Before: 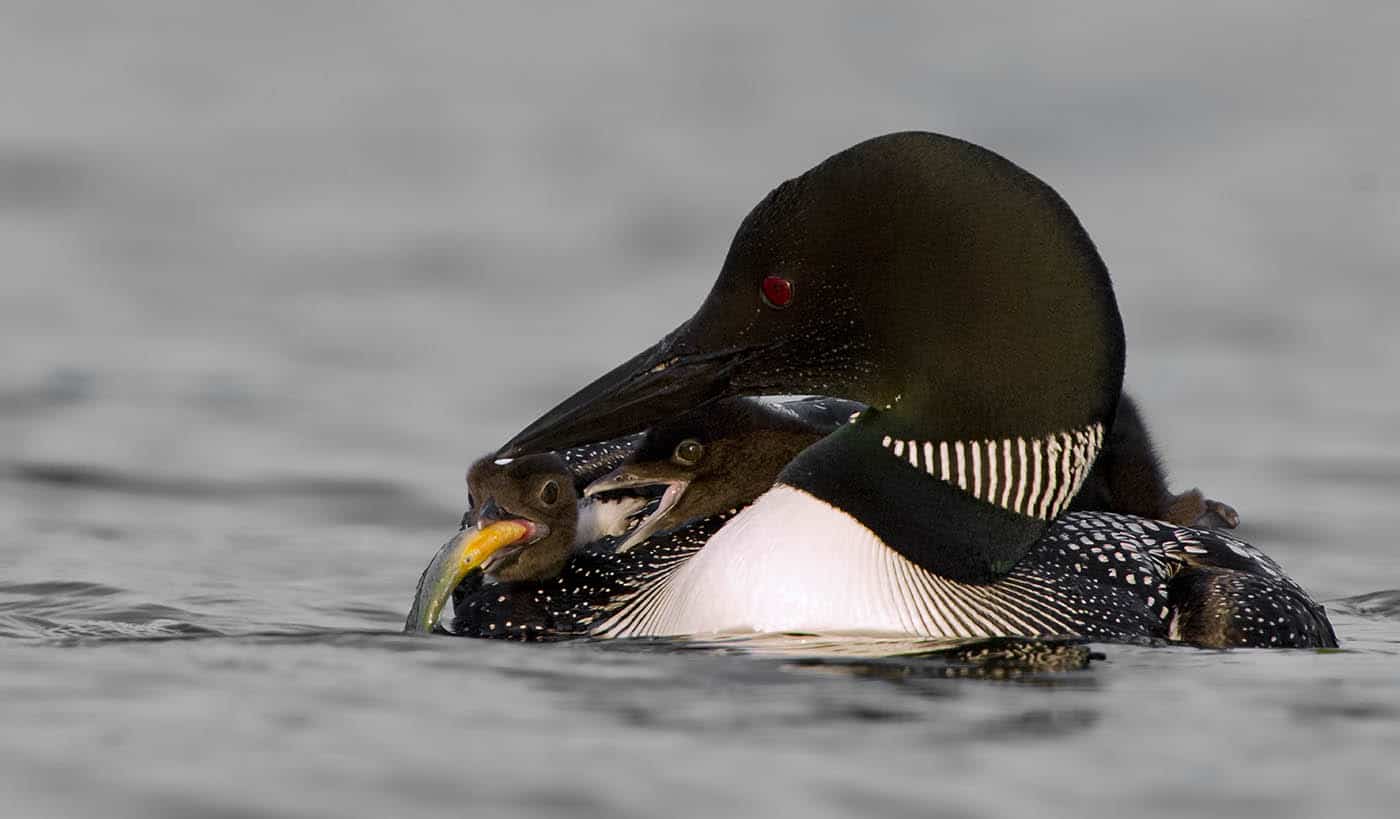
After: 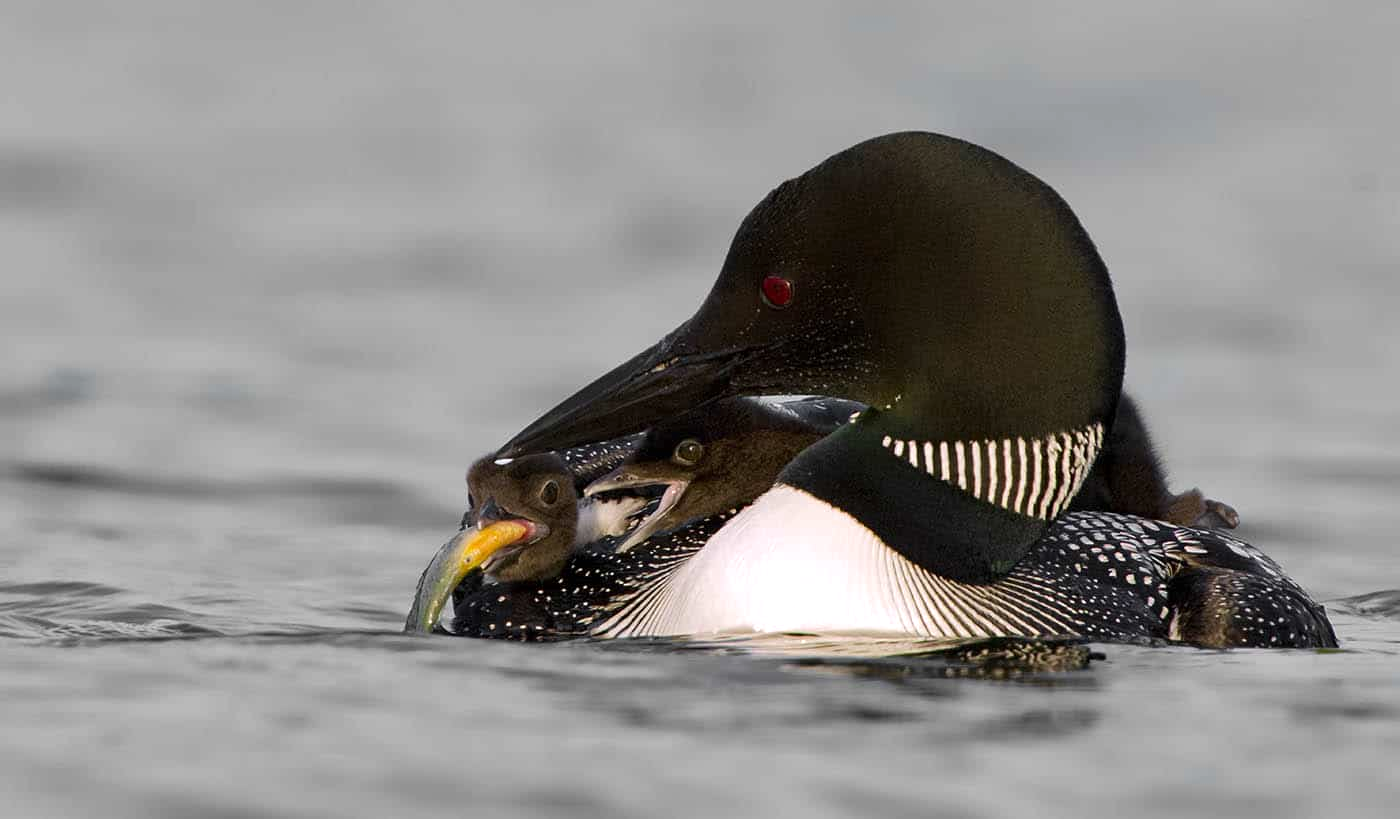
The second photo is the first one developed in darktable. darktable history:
exposure: exposure 0.215 EV, compensate highlight preservation false
